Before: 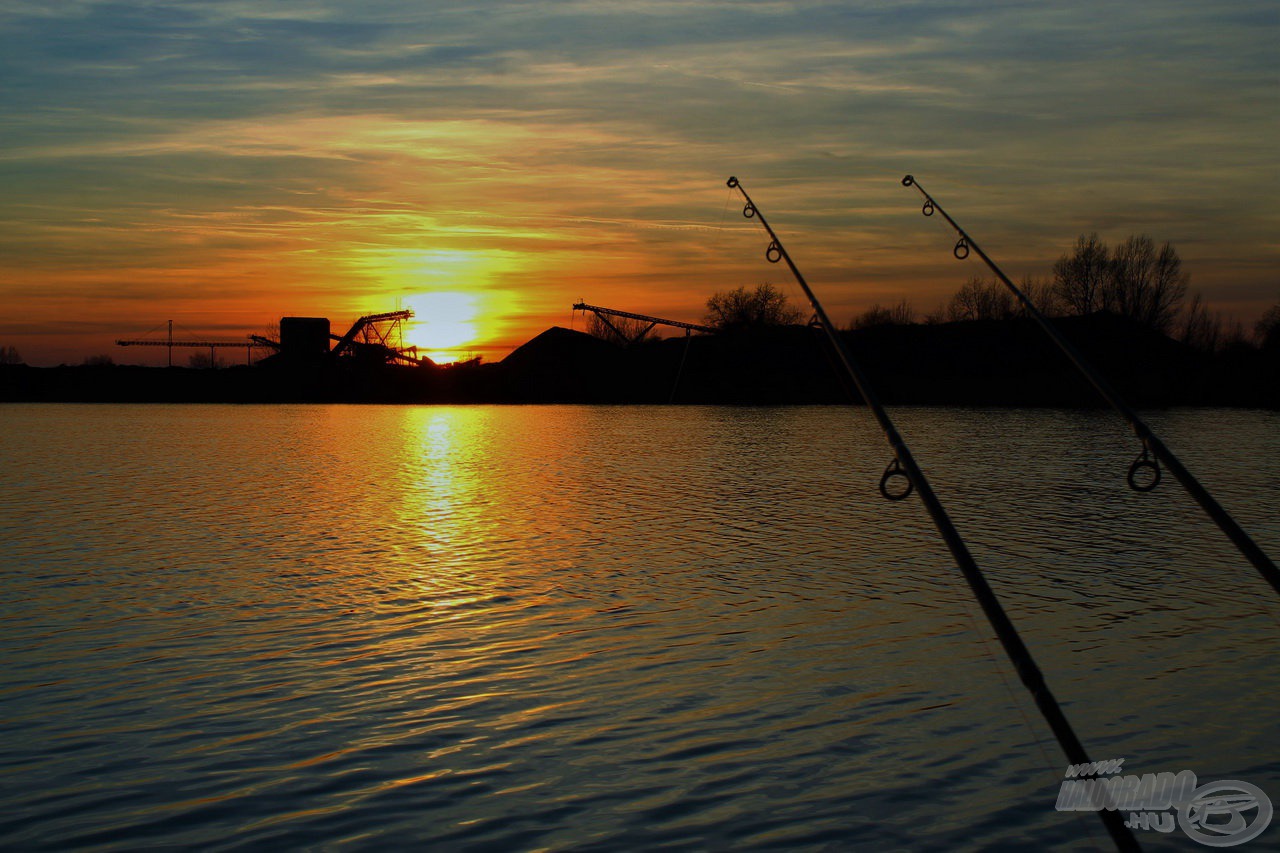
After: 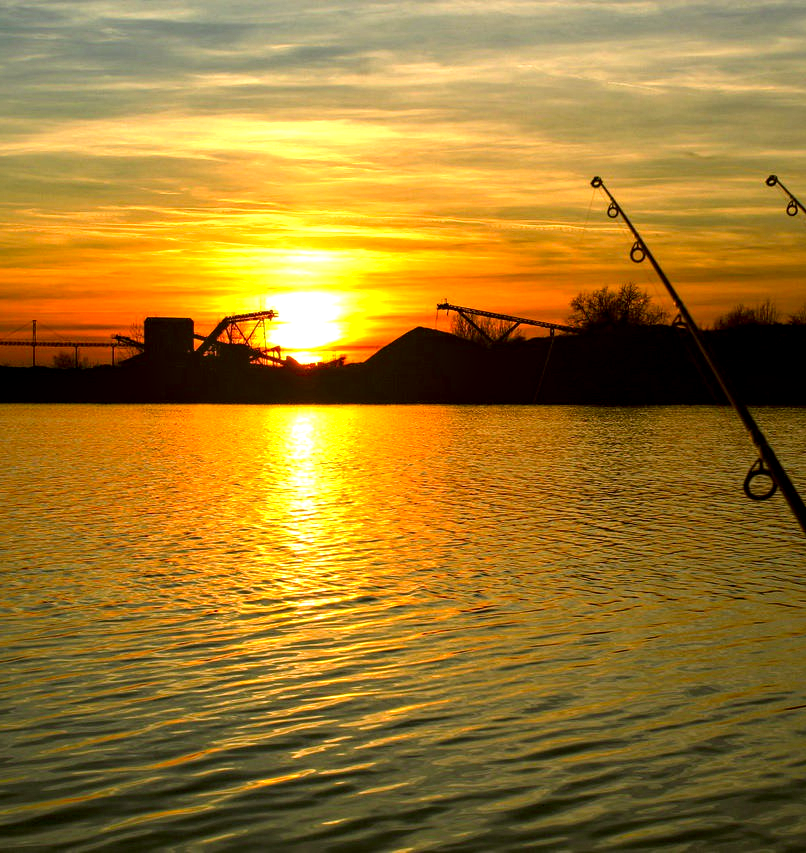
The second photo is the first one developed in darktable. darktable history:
color correction: highlights a* 8.24, highlights b* 15.05, shadows a* -0.334, shadows b* 26.3
crop: left 10.638%, right 26.386%
exposure: black level correction 0.002, exposure 1.316 EV, compensate exposure bias true, compensate highlight preservation false
local contrast: detail 130%
